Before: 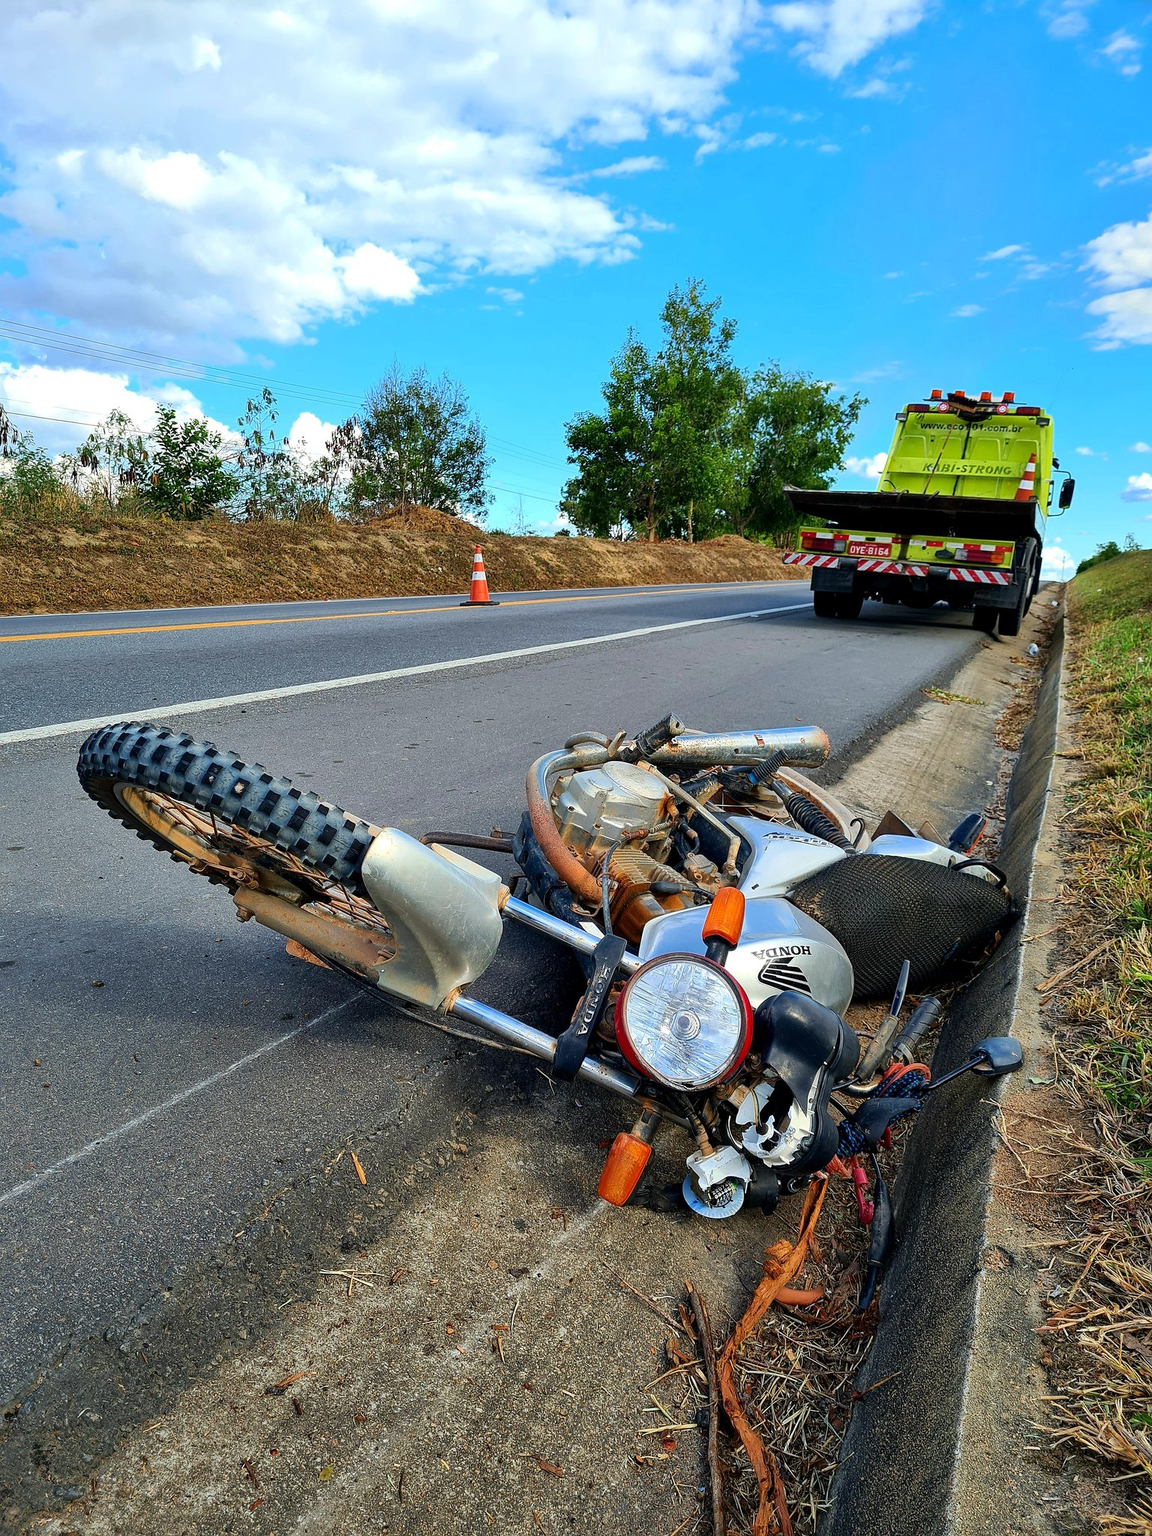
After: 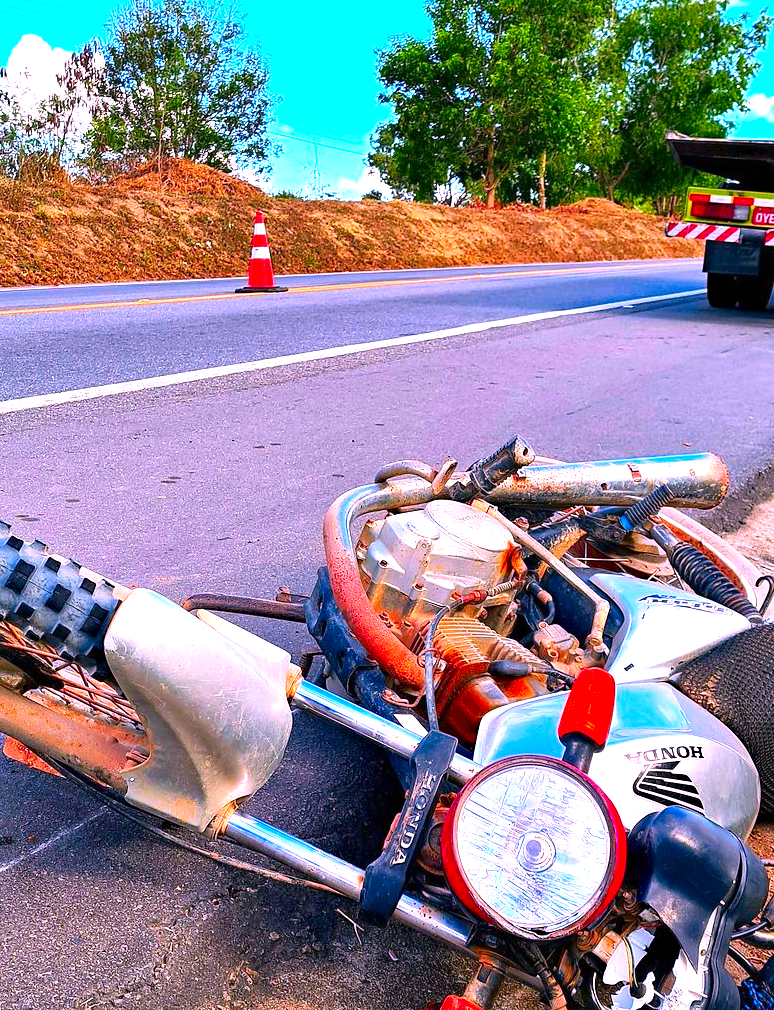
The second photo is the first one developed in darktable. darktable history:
crop: left 24.65%, top 25.153%, right 24.933%, bottom 25.498%
haze removal: compatibility mode true, adaptive false
color correction: highlights a* 18.79, highlights b* -11.19, saturation 1.68
exposure: black level correction 0, exposure 1.001 EV, compensate exposure bias true, compensate highlight preservation false
